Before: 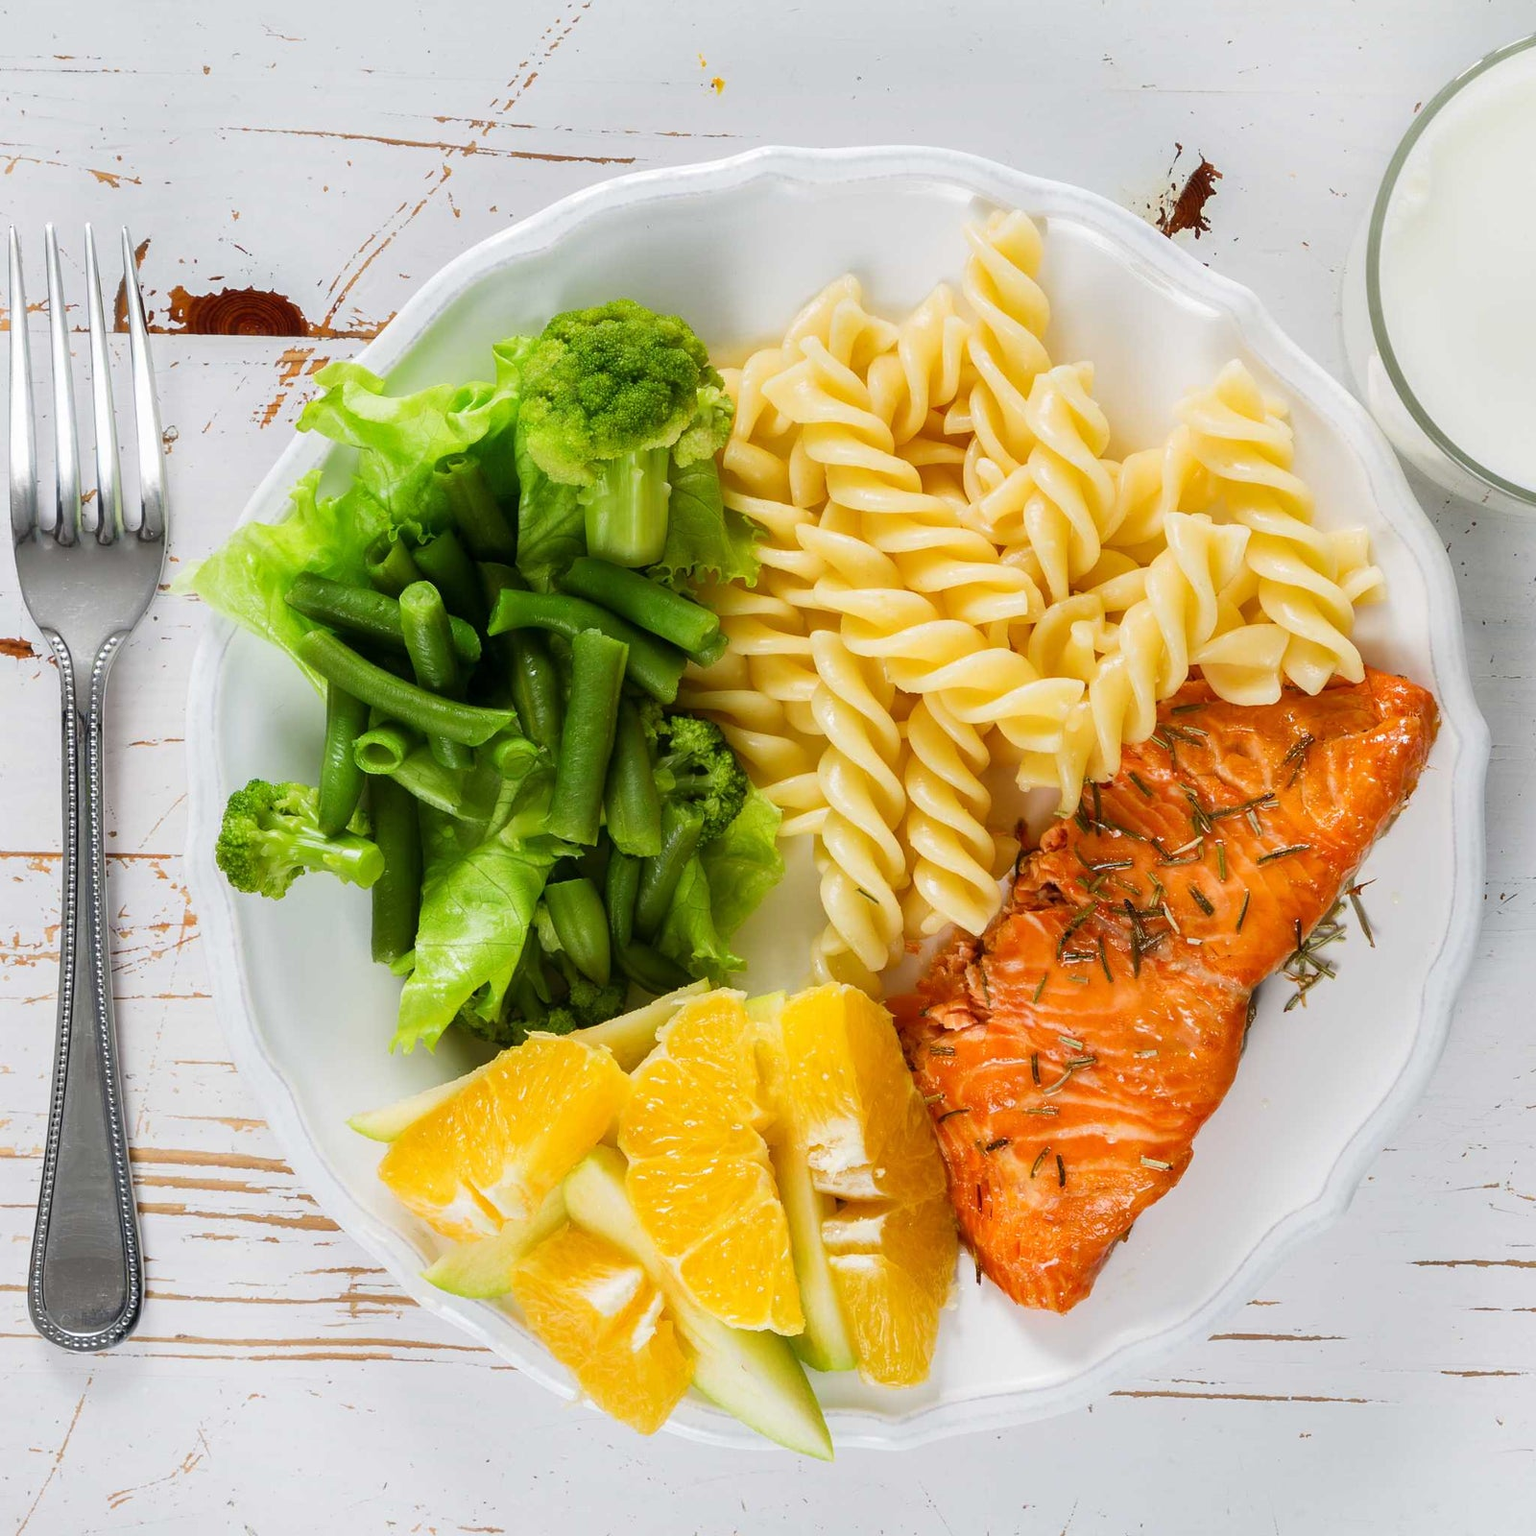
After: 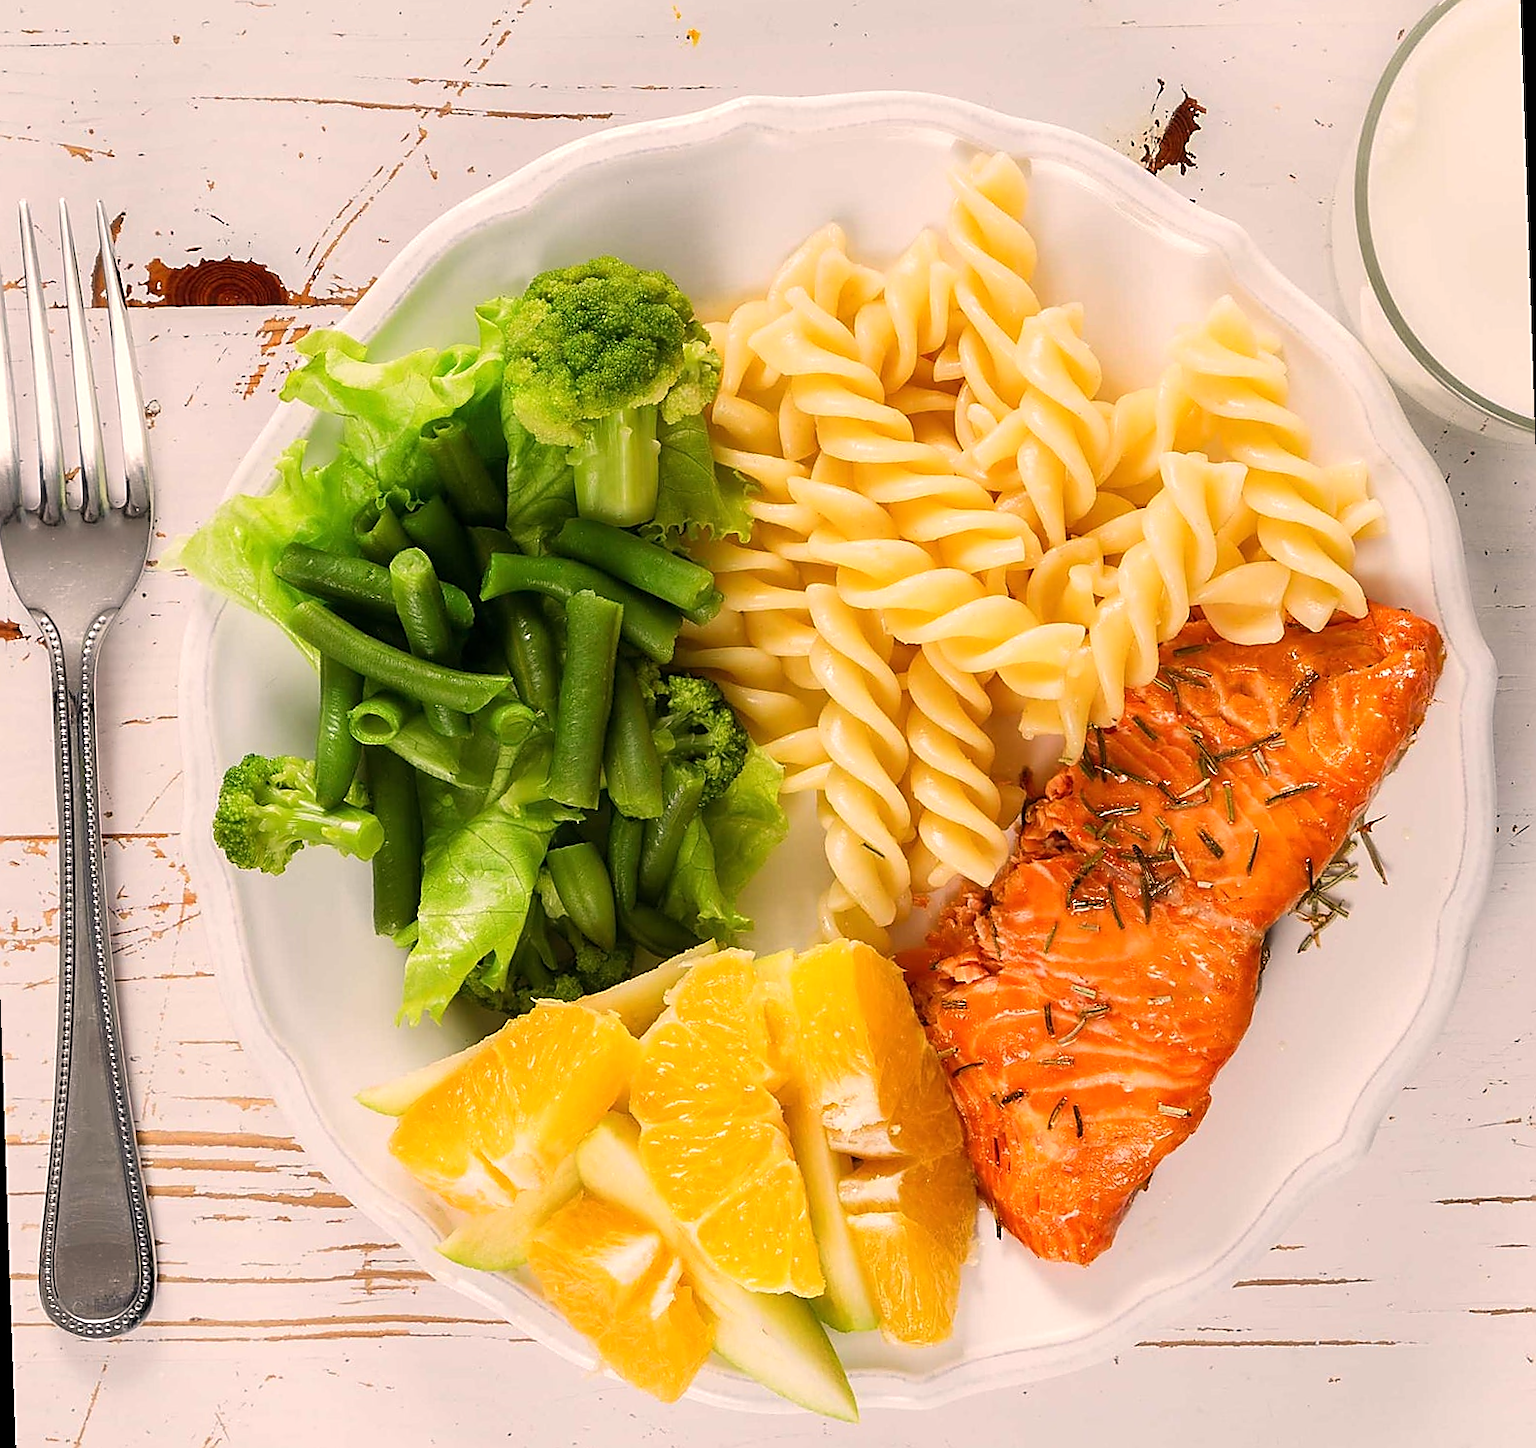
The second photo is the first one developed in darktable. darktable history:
sharpen: radius 1.4, amount 1.25, threshold 0.7
white balance: red 1.127, blue 0.943
rotate and perspective: rotation -2°, crop left 0.022, crop right 0.978, crop top 0.049, crop bottom 0.951
